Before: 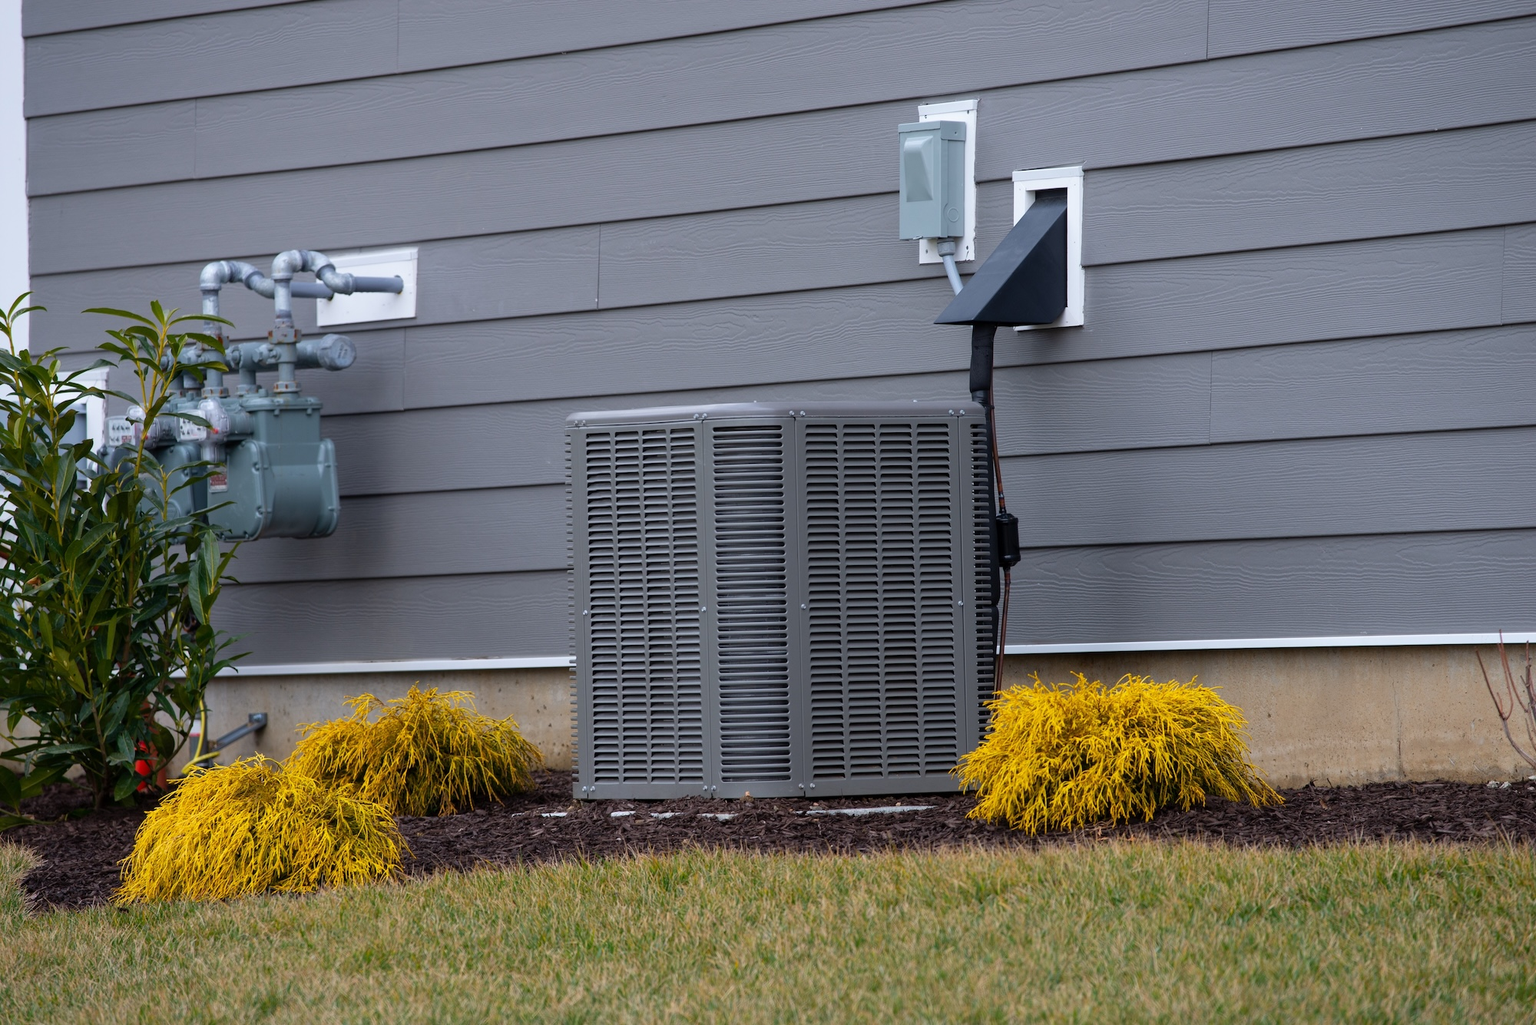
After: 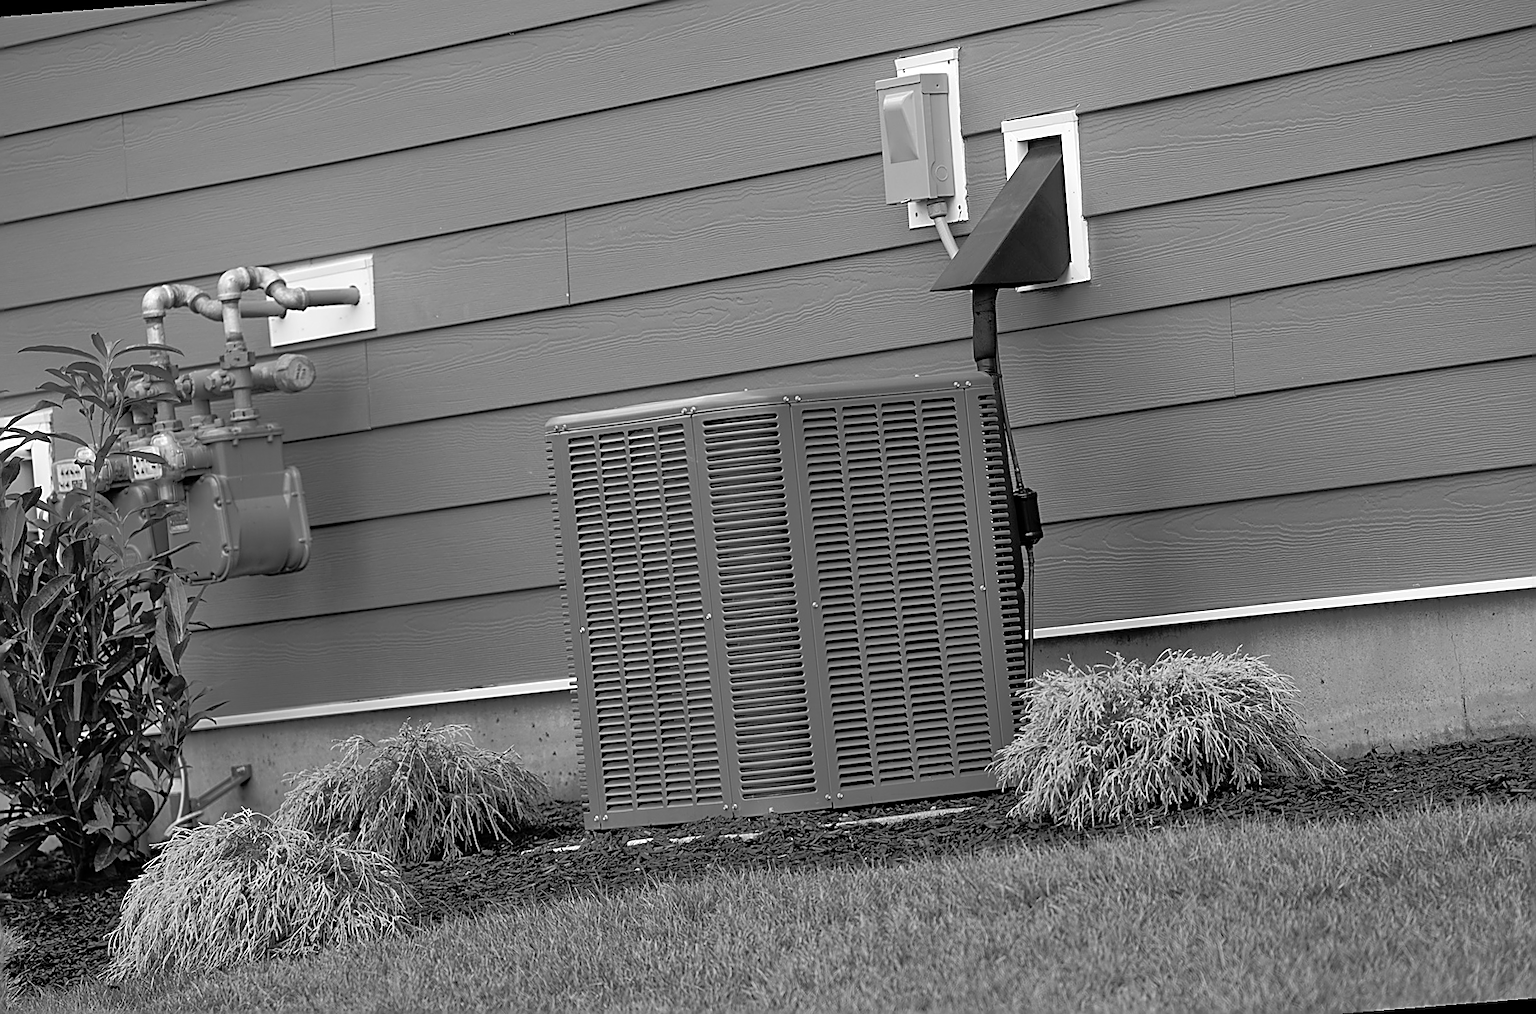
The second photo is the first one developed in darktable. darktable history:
crop and rotate: left 0.126%
exposure: compensate highlight preservation false
rotate and perspective: rotation -4.57°, crop left 0.054, crop right 0.944, crop top 0.087, crop bottom 0.914
monochrome: size 1
tone equalizer: -8 EV -0.528 EV, -7 EV -0.319 EV, -6 EV -0.083 EV, -5 EV 0.413 EV, -4 EV 0.985 EV, -3 EV 0.791 EV, -2 EV -0.01 EV, -1 EV 0.14 EV, +0 EV -0.012 EV, smoothing 1
sharpen: radius 1.685, amount 1.294
